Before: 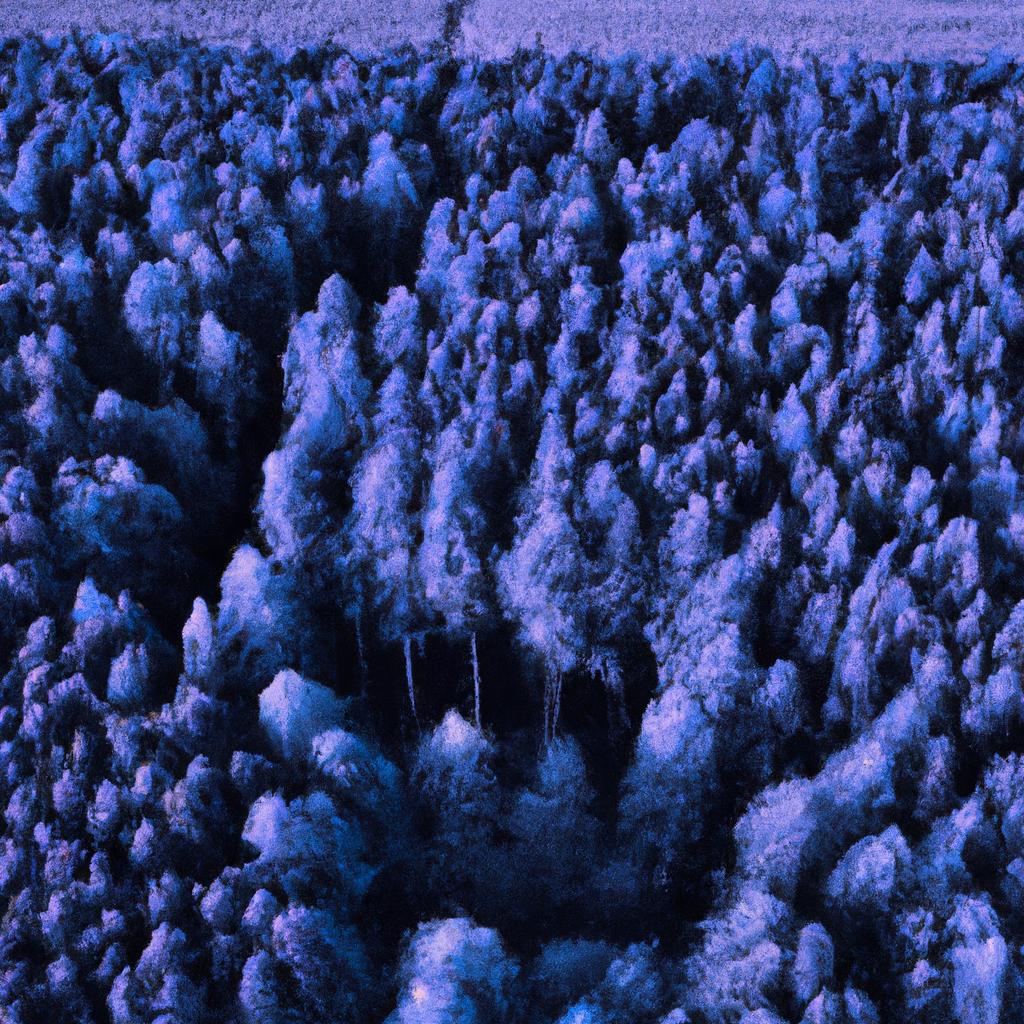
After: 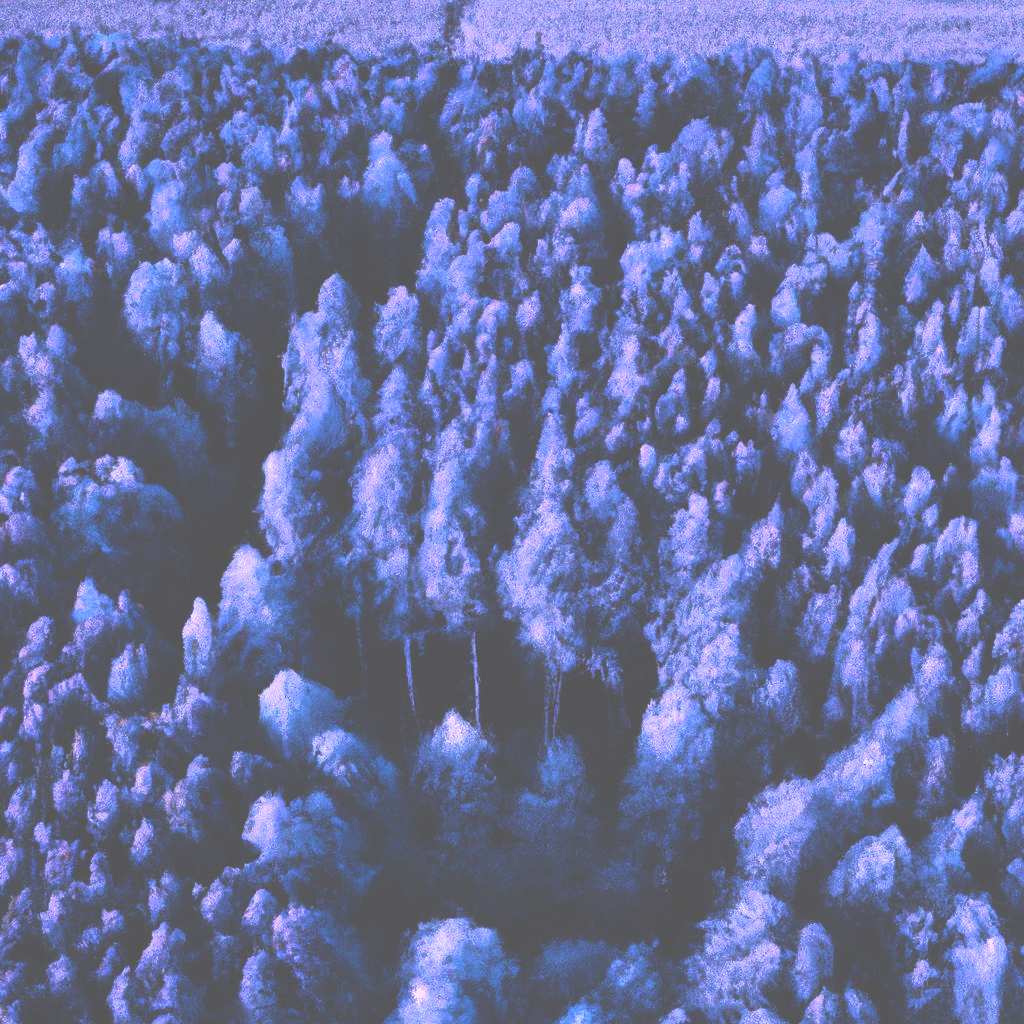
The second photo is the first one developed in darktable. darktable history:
velvia: on, module defaults
exposure: black level correction -0.071, exposure 0.5 EV, compensate highlight preservation false
